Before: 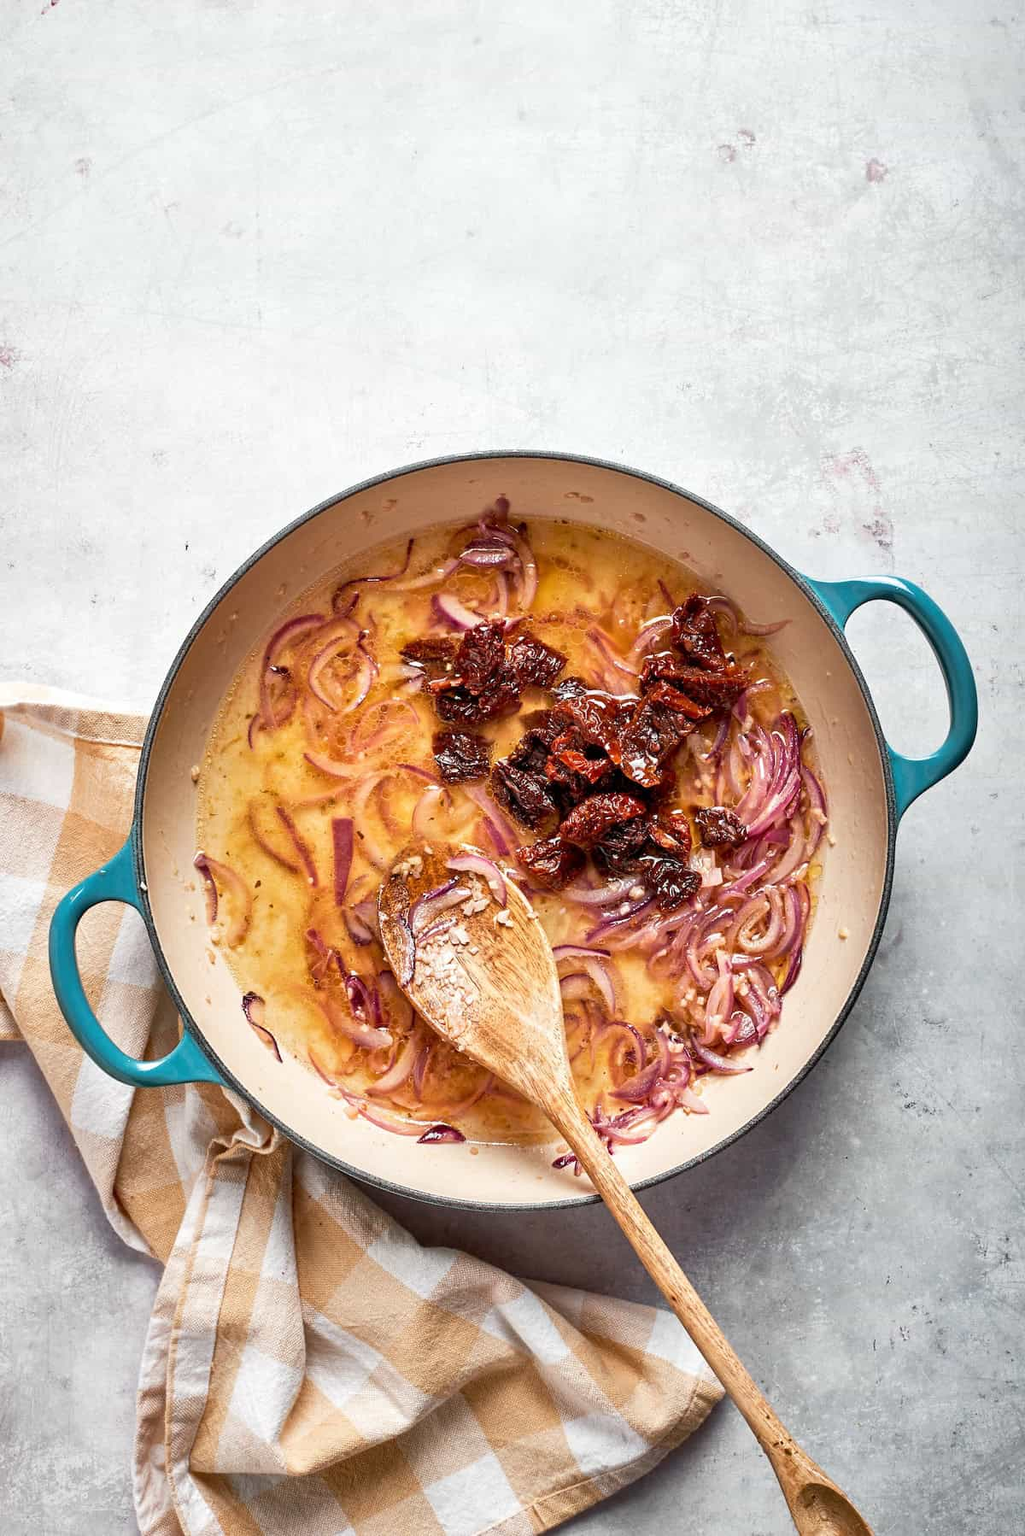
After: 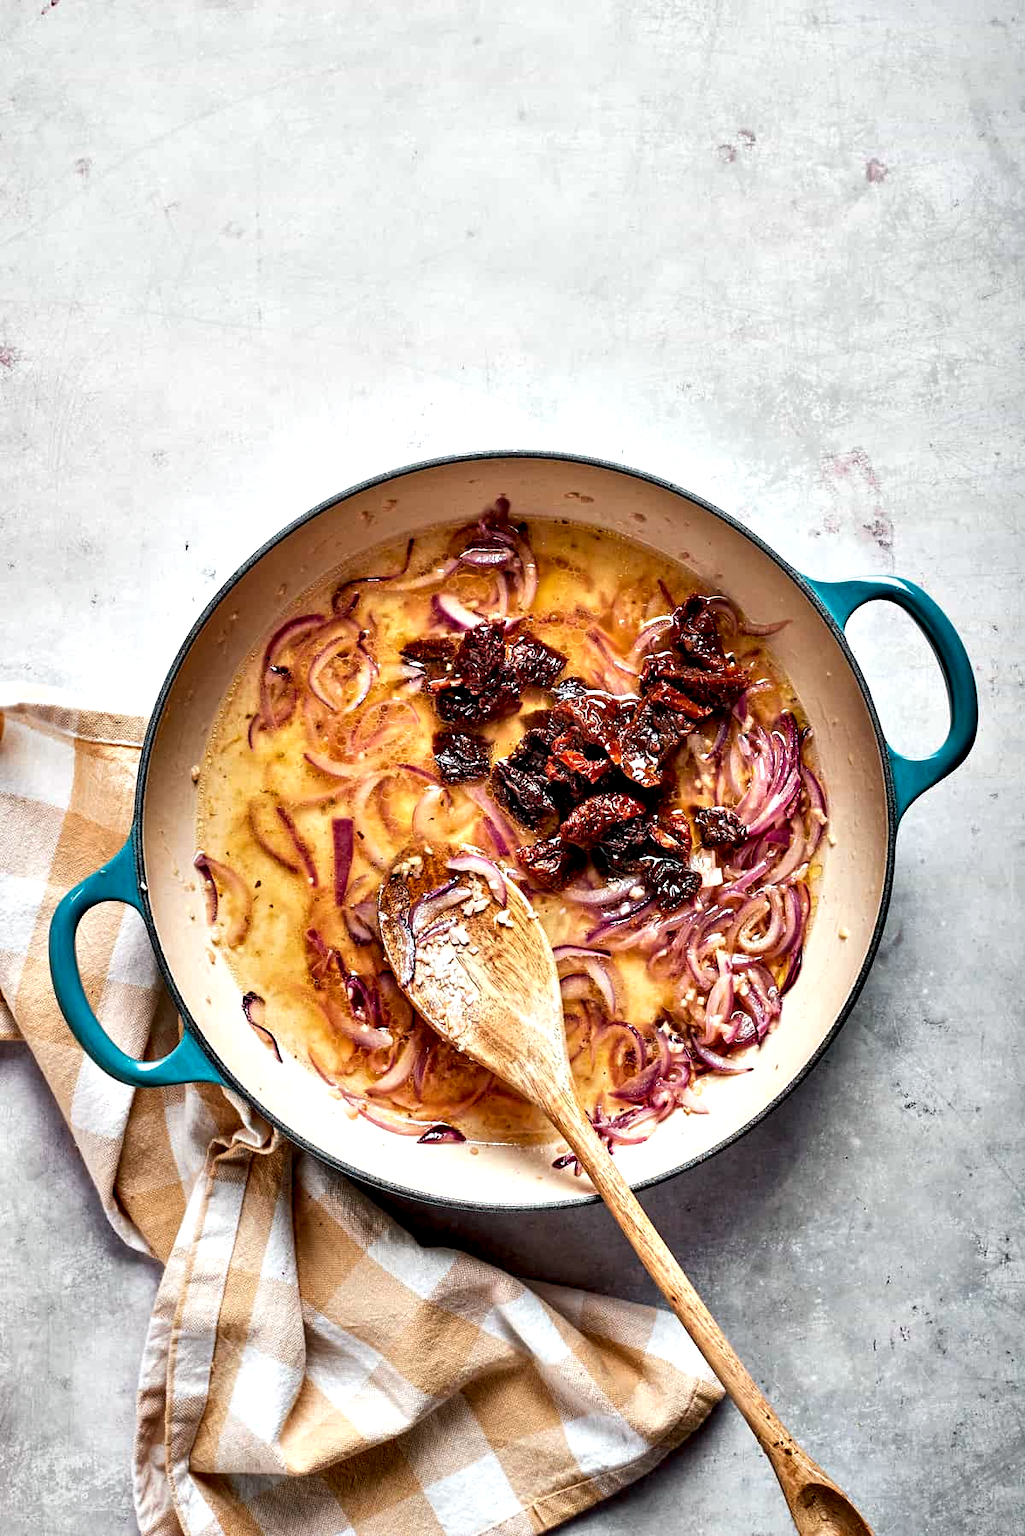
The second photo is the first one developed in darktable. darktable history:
exposure: compensate highlight preservation false
contrast equalizer: y [[0.6 ×6], [0.55 ×6], [0 ×6], [0 ×6], [0 ×6]]
